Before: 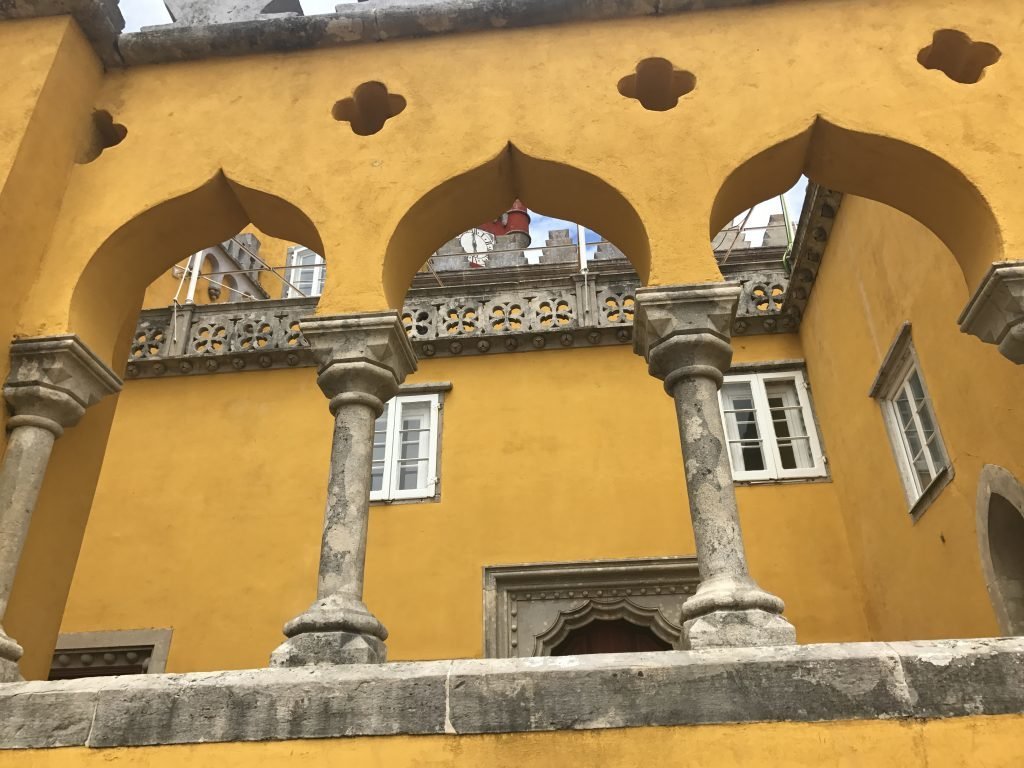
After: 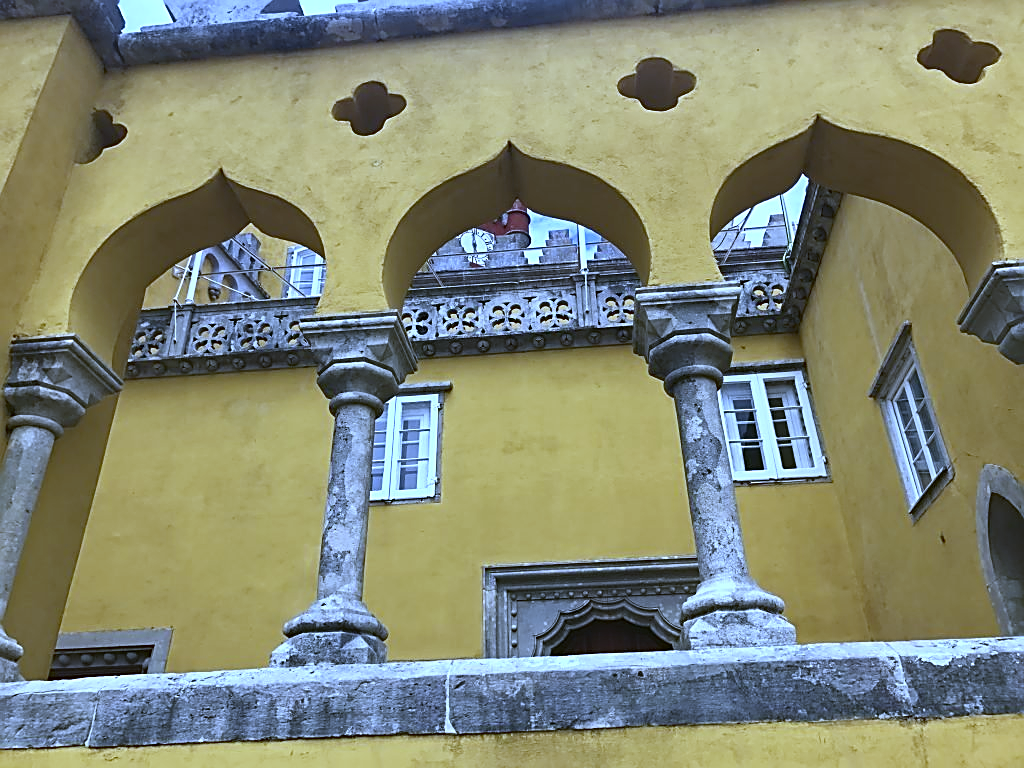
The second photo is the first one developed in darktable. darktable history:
haze removal: compatibility mode true, adaptive false
white balance: red 0.766, blue 1.537
tone curve: curves: ch0 [(0, 0) (0.003, 0.01) (0.011, 0.015) (0.025, 0.023) (0.044, 0.037) (0.069, 0.055) (0.1, 0.08) (0.136, 0.114) (0.177, 0.155) (0.224, 0.201) (0.277, 0.254) (0.335, 0.319) (0.399, 0.387) (0.468, 0.459) (0.543, 0.544) (0.623, 0.634) (0.709, 0.731) (0.801, 0.827) (0.898, 0.921) (1, 1)], color space Lab, independent channels, preserve colors none
sharpen: amount 0.75
